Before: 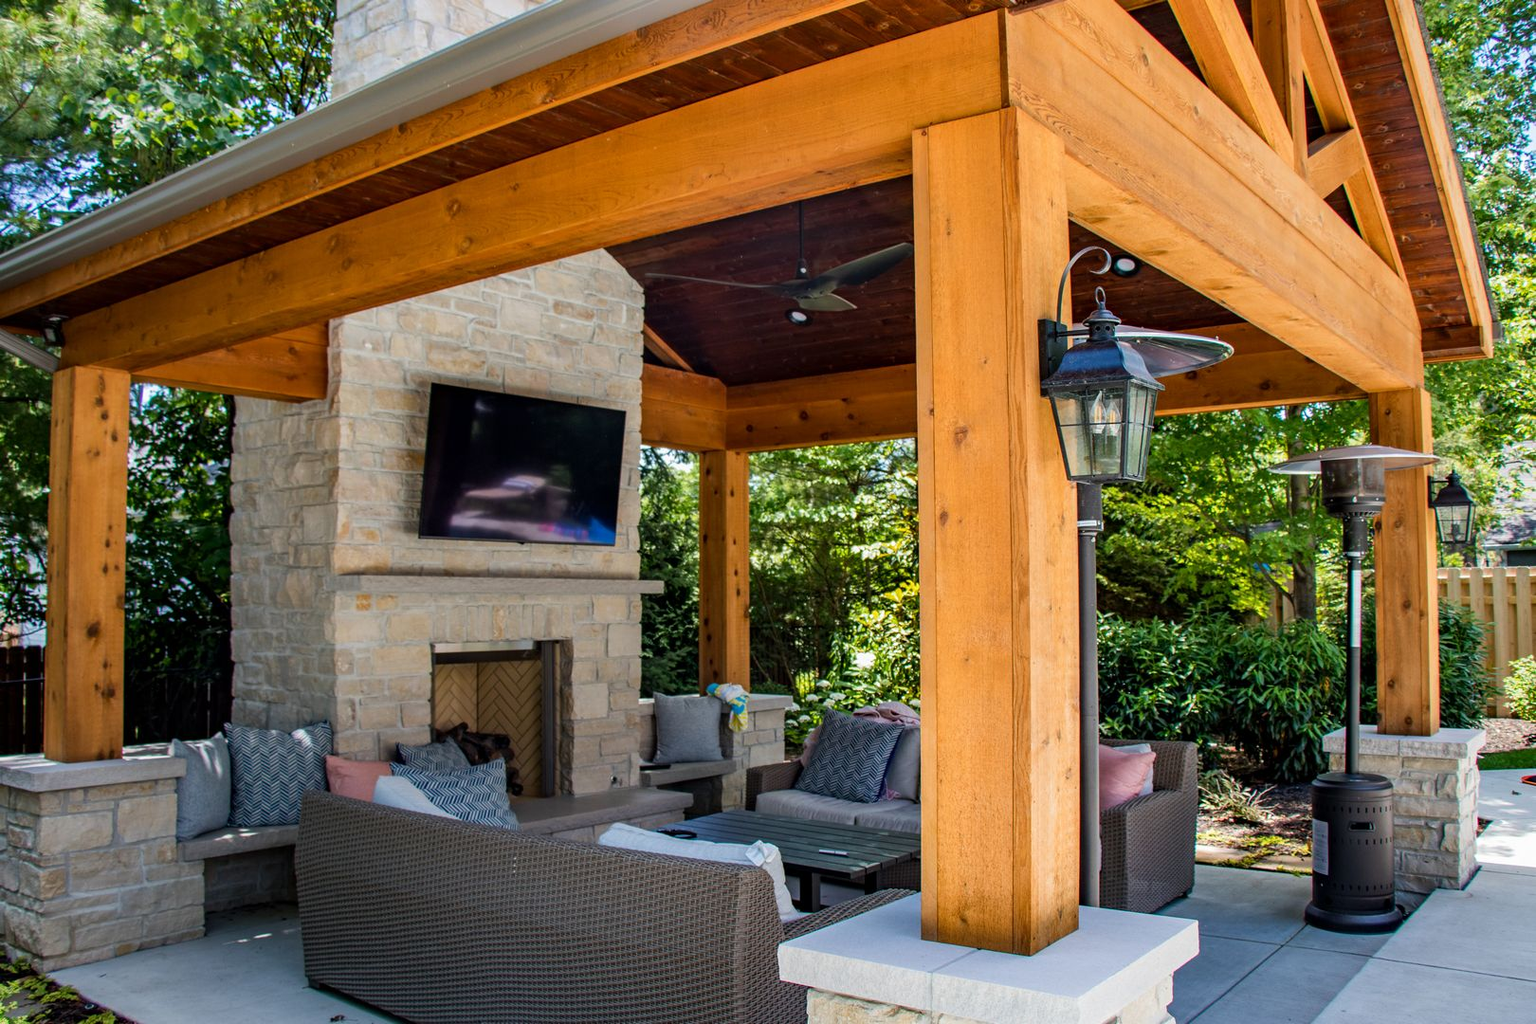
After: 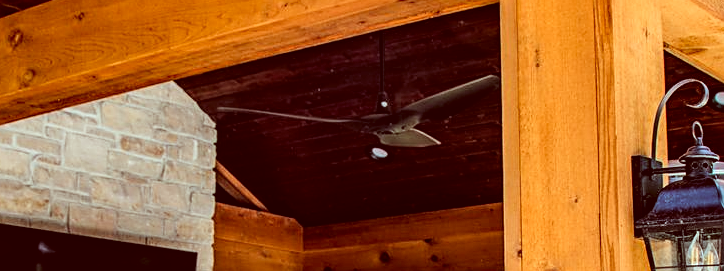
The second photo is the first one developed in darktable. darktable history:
crop: left 28.64%, top 16.832%, right 26.637%, bottom 58.055%
sharpen: on, module defaults
color correction: highlights a* -7.23, highlights b* -0.161, shadows a* 20.08, shadows b* 11.73
tone equalizer: -8 EV -0.55 EV
tone curve: curves: ch0 [(0.021, 0) (0.104, 0.052) (0.496, 0.526) (0.737, 0.783) (1, 1)], color space Lab, linked channels, preserve colors none
local contrast: detail 130%
